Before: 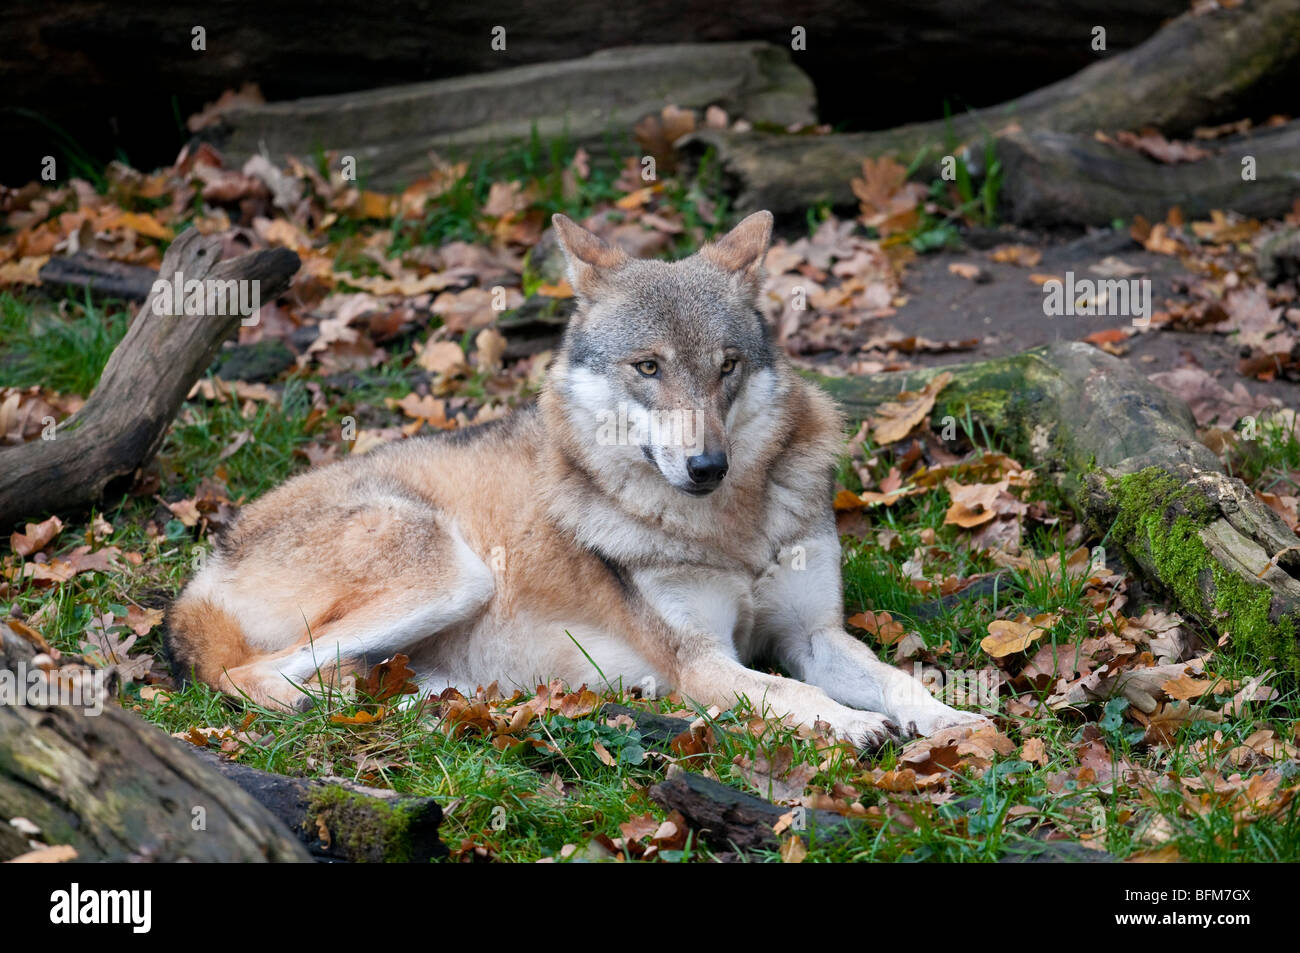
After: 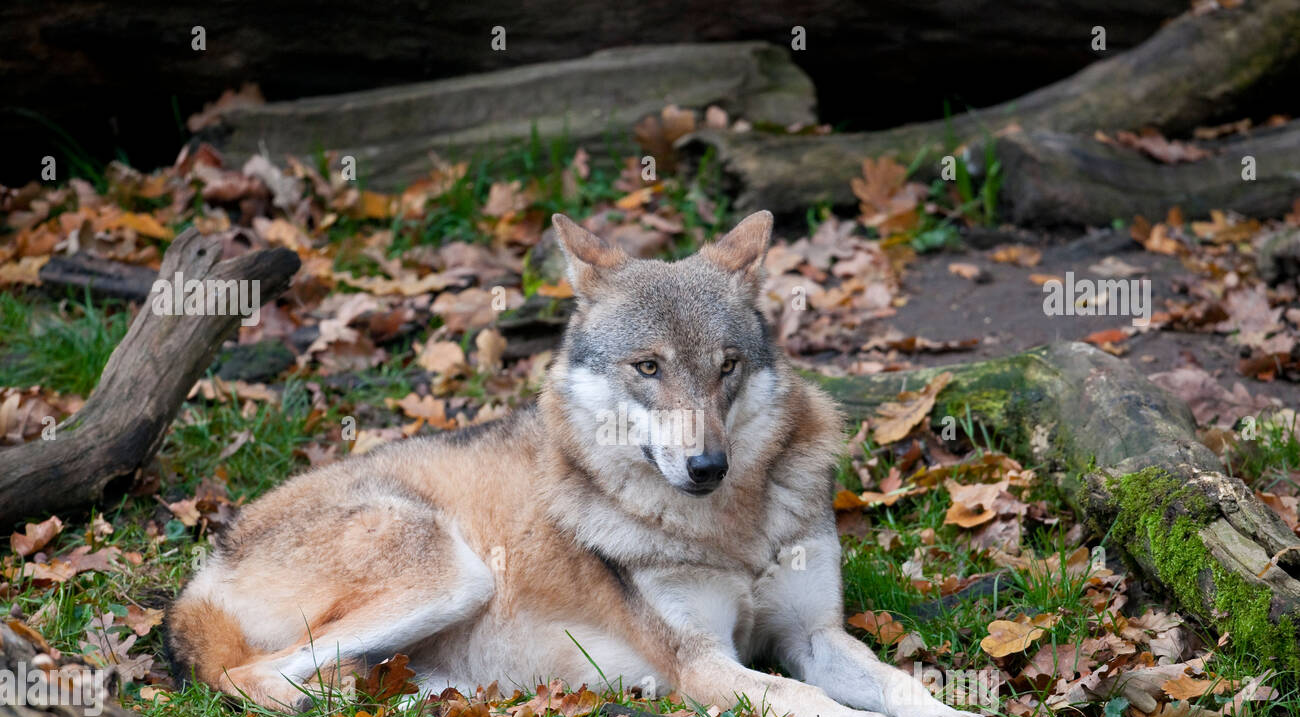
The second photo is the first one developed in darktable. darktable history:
crop: bottom 24.682%
